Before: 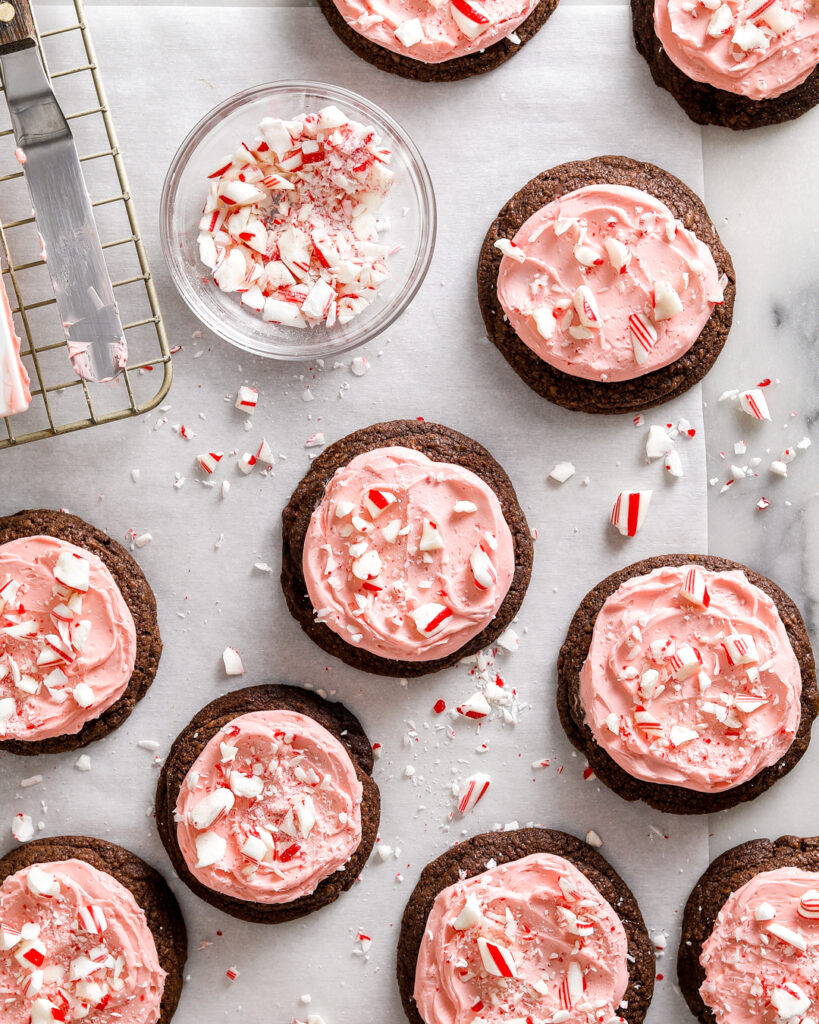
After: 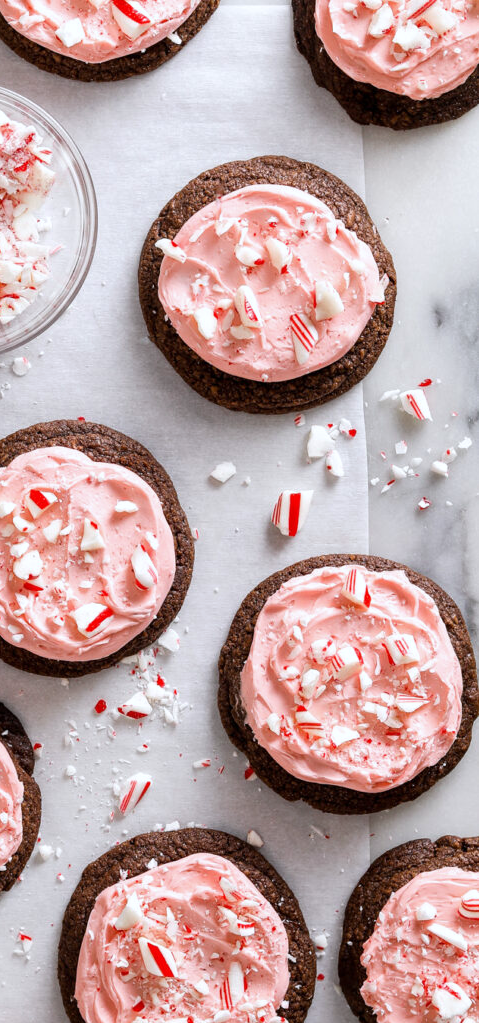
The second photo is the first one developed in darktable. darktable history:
crop: left 41.402%
white balance: red 0.98, blue 1.034
